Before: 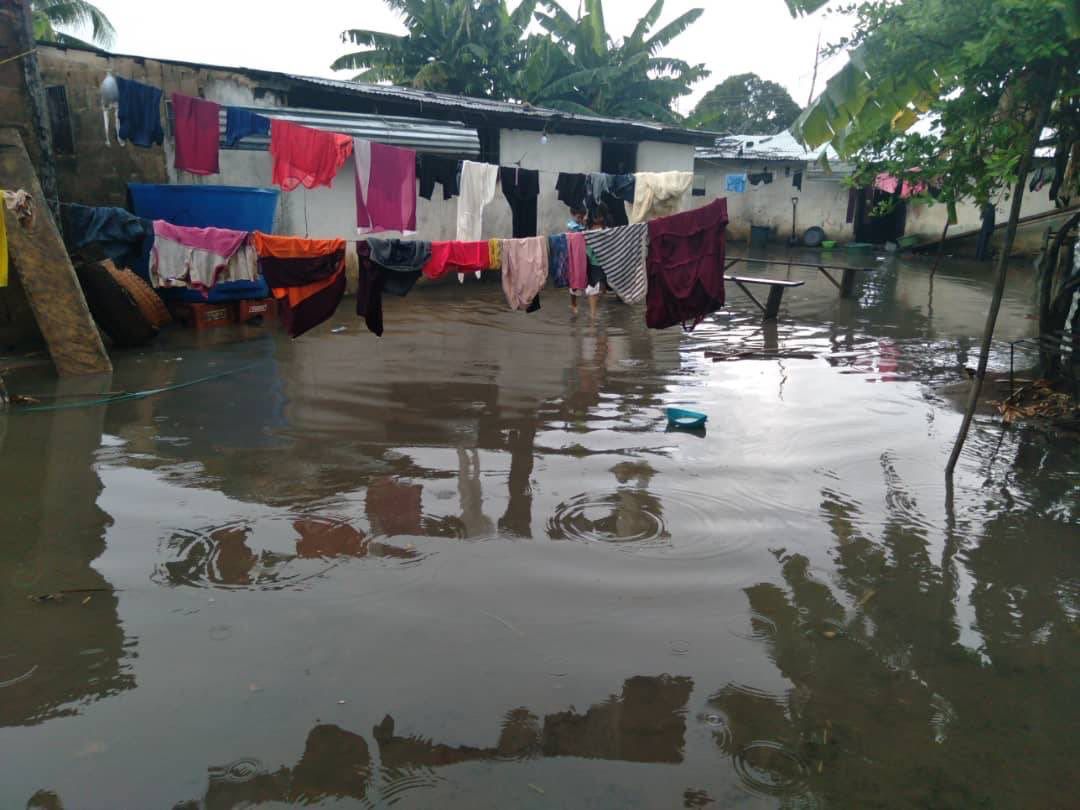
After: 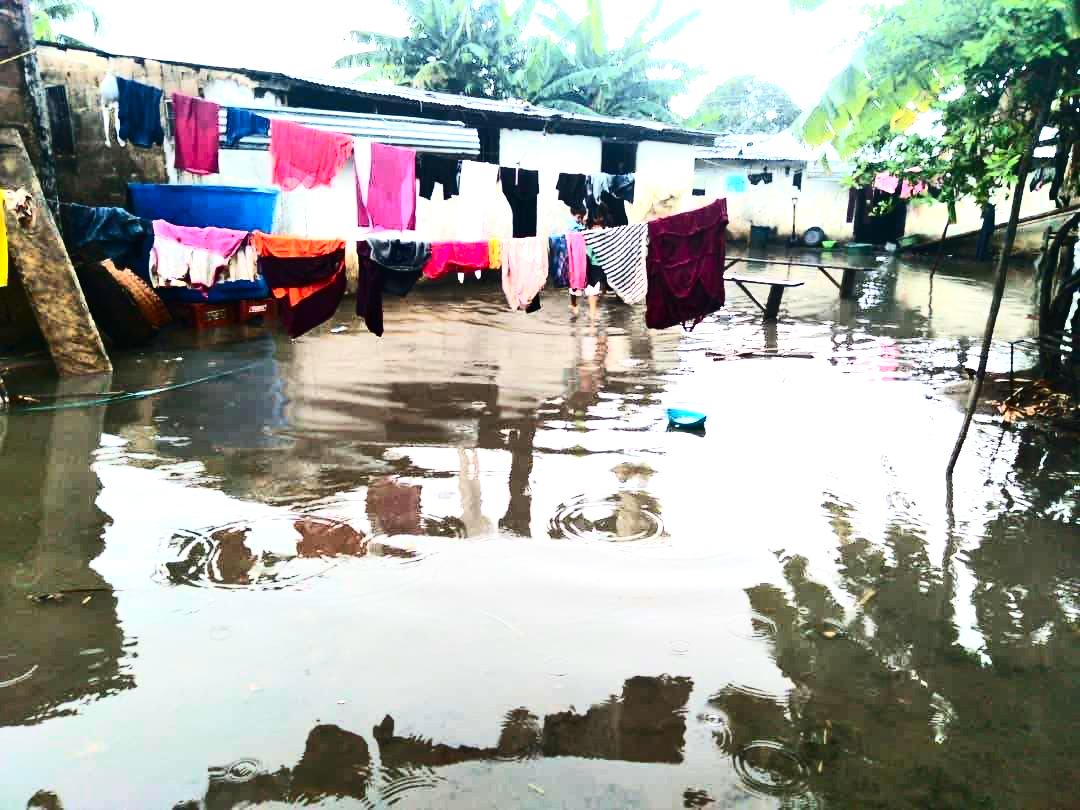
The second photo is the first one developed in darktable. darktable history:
contrast brightness saturation: contrast 0.413, brightness 0.052, saturation 0.258
tone equalizer: -8 EV -0.766 EV, -7 EV -0.731 EV, -6 EV -0.632 EV, -5 EV -0.383 EV, -3 EV 0.37 EV, -2 EV 0.6 EV, -1 EV 0.678 EV, +0 EV 0.763 EV, edges refinement/feathering 500, mask exposure compensation -1.57 EV, preserve details no
exposure: black level correction 0, exposure 1.373 EV, compensate highlight preservation false
